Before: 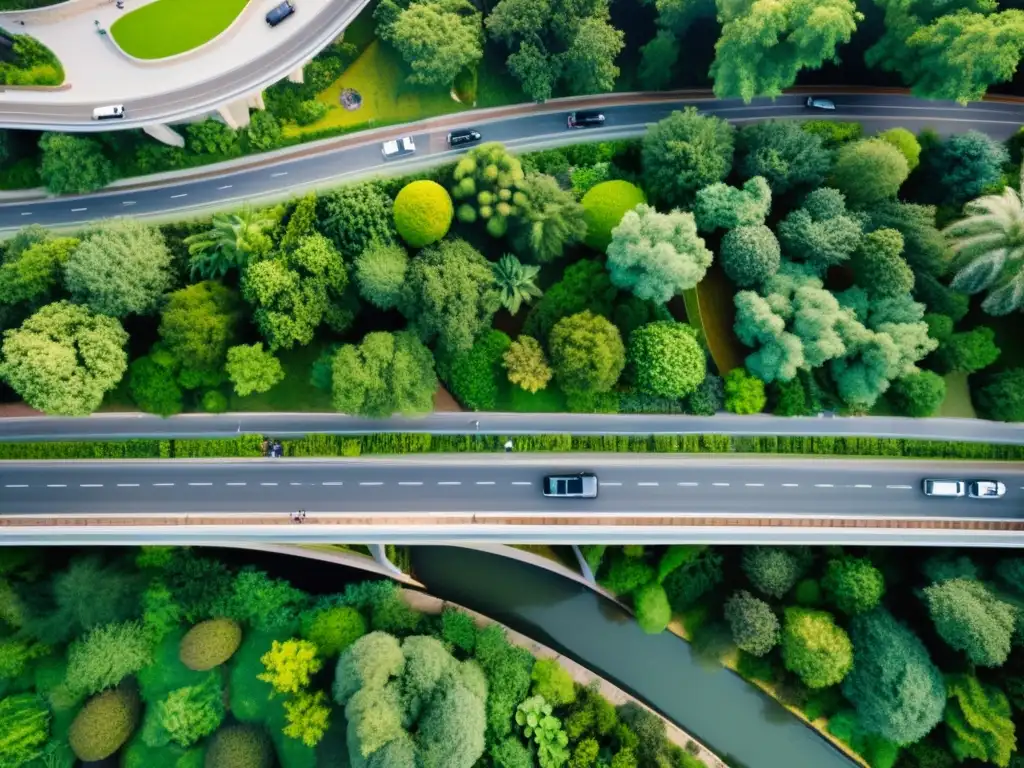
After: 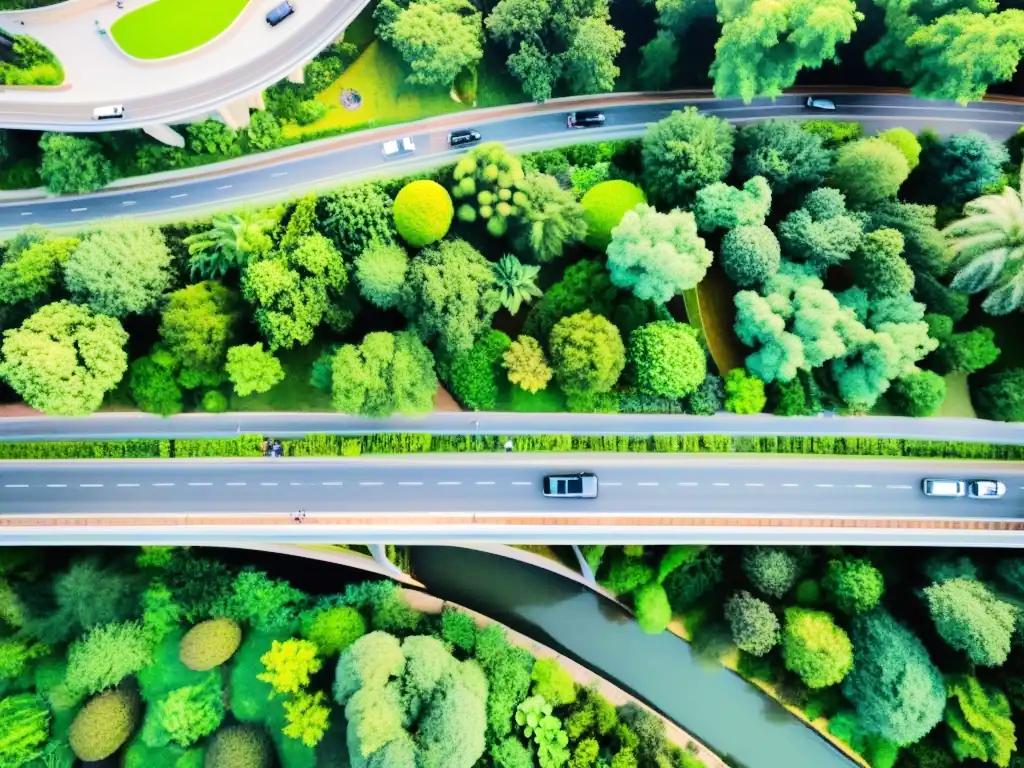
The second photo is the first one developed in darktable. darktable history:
tone equalizer: -7 EV 0.149 EV, -6 EV 0.581 EV, -5 EV 1.13 EV, -4 EV 1.35 EV, -3 EV 1.17 EV, -2 EV 0.6 EV, -1 EV 0.147 EV, edges refinement/feathering 500, mask exposure compensation -1.57 EV, preserve details no
